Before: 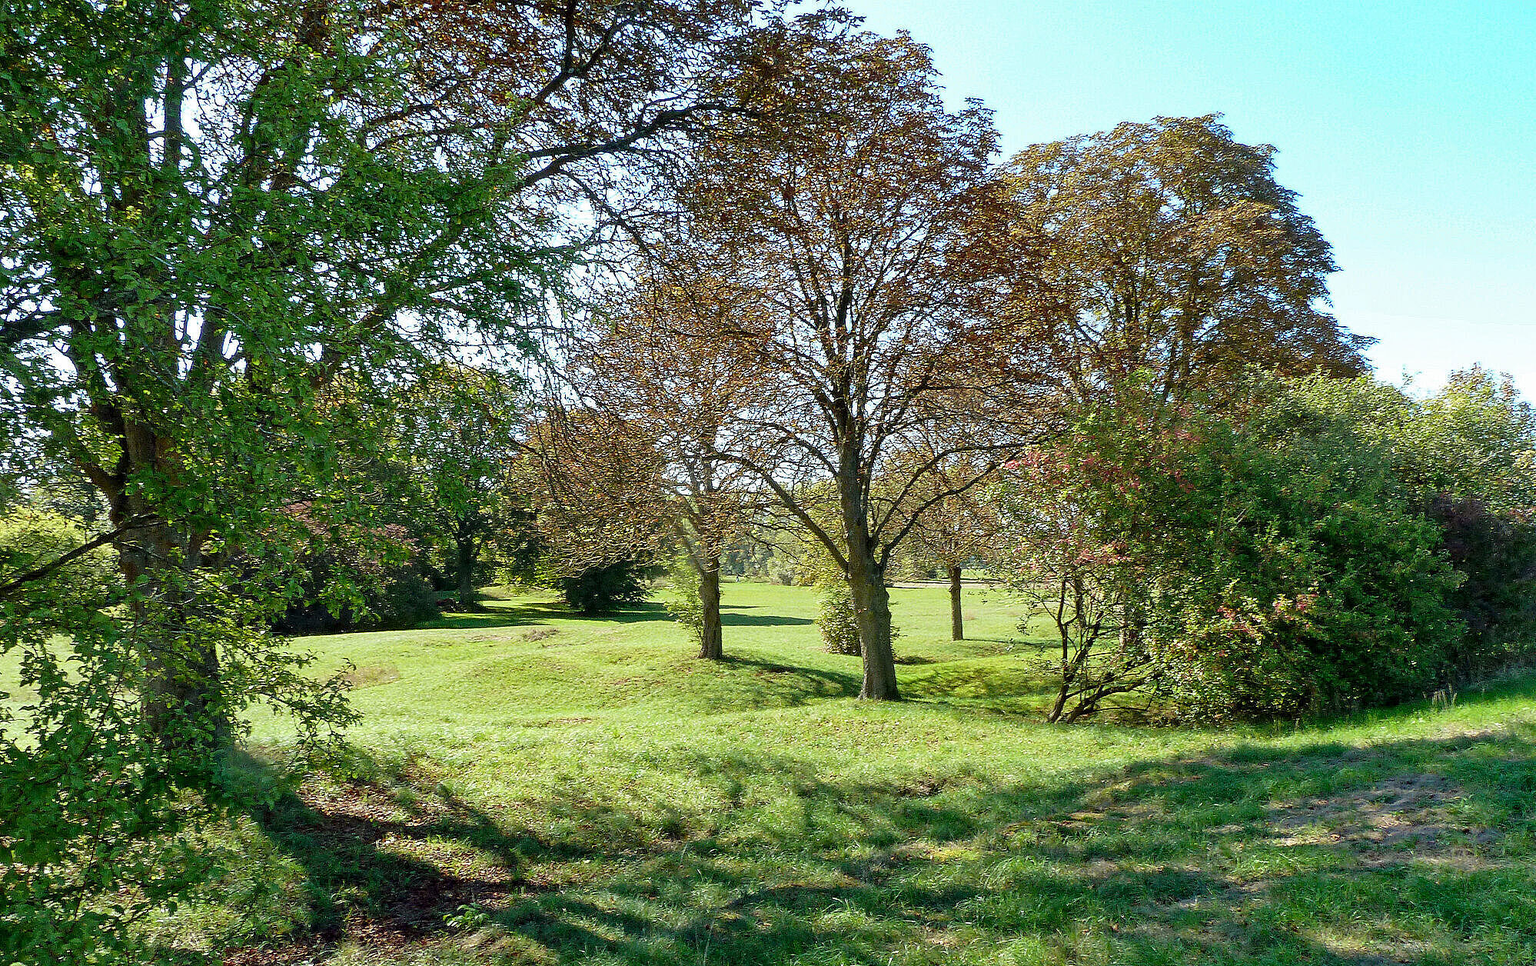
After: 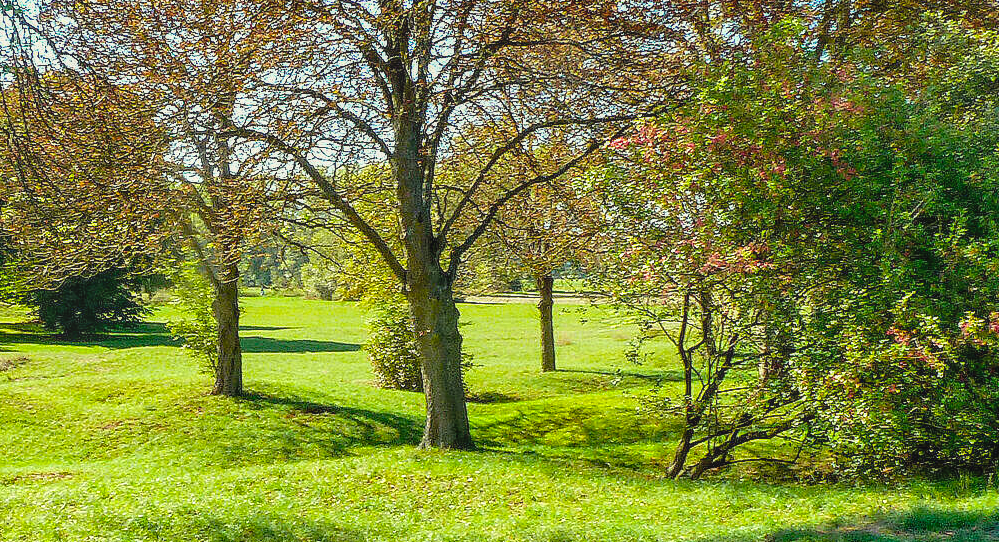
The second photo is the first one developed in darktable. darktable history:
contrast brightness saturation: contrast -0.09, brightness 0.051, saturation 0.077
color balance rgb: highlights gain › luminance 6.936%, highlights gain › chroma 1.903%, highlights gain › hue 90.77°, linear chroma grading › global chroma 0.475%, perceptual saturation grading › global saturation 17.785%, global vibrance 20%
crop: left 34.929%, top 36.759%, right 15.046%, bottom 20.059%
local contrast: on, module defaults
color correction: highlights b* 0.002, saturation 0.986
